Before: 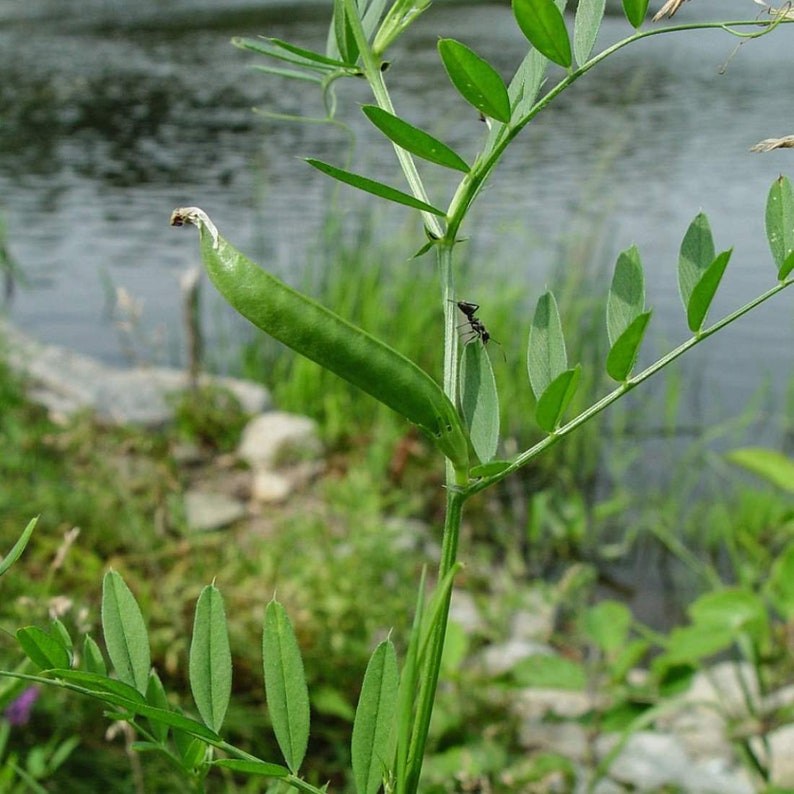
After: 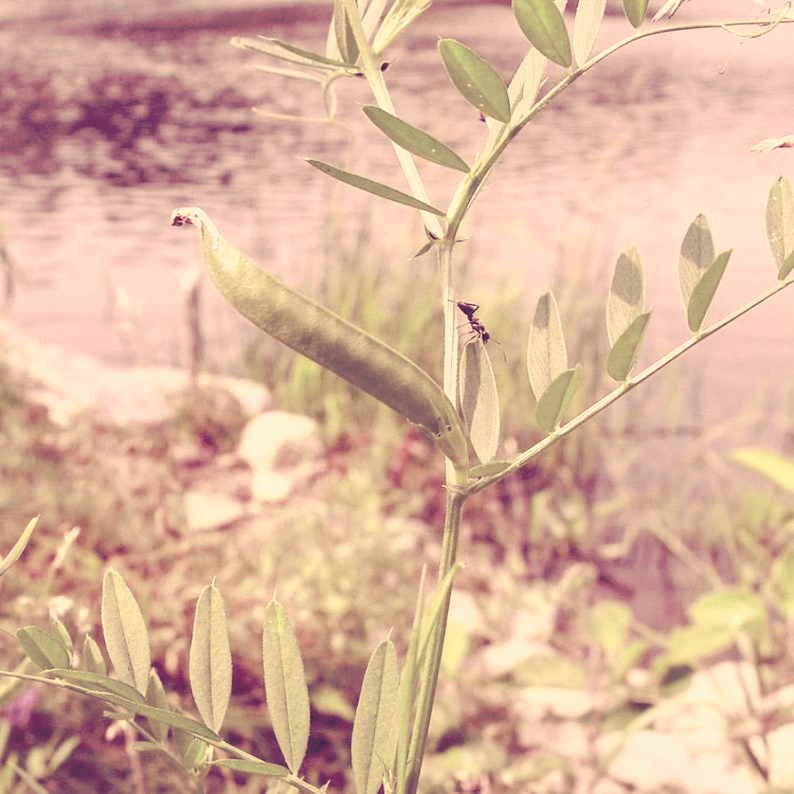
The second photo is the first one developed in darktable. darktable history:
tone curve: curves: ch0 [(0, 0) (0.003, 0.195) (0.011, 0.161) (0.025, 0.21) (0.044, 0.24) (0.069, 0.254) (0.1, 0.283) (0.136, 0.347) (0.177, 0.412) (0.224, 0.455) (0.277, 0.531) (0.335, 0.606) (0.399, 0.679) (0.468, 0.748) (0.543, 0.814) (0.623, 0.876) (0.709, 0.927) (0.801, 0.949) (0.898, 0.962) (1, 1)], preserve colors none
color look up table: target L [102.9, 96.26, 85.84, 102.04, 94.62, 101.45, 92.89, 81.85, 95.23, 60.94, 67.04, 62.88, 58.16, 47.89, 41.82, 36.87, 39.98, 18.37, 201.2, 102.43, 100.75, 101.16, 65.48, 67.2, 61.24, 52.4, 43.27, 46.36, 30.2, 44.46, 22.51, 20.31, 83.39, 88.28, 78.09, 65.77, 42.59, 54.38, 52.19, 35.85, 39.73, 35.75, 29.38, 18.67, 0.688, 96.38, 73.83, 53.54, 29.43], target a [-7.347, -55.85, -9.795, -7.054, -67.75, -5.134, -107.18, -87.48, -71.06, -40.64, 7.88, 2.61, 9.5, -21.52, -22.6, -0.894, 15.9, 21.66, 0, -8.254, -3.587, -4.954, -0.156, 13.37, 15.94, 36.85, 41.34, 36.36, 58.39, 23.34, 42.84, 33.85, -29.95, -9.575, 26.87, 17.63, 56.77, 24.02, 17.38, -4.635, 48.18, 33.48, 21.26, 40.3, 5.459, -45.58, -1.088, -28.73, -5.445], target b [71.68, 77.31, 41.49, 77.99, 54.91, 72.44, 70.23, 73.72, 87.31, 27.3, 37.45, 21.57, 41.49, 30.9, 9.8, 16.55, 15.9, -3.634, -0.001, 78.45, 62.14, 71.41, 47.14, 26.28, 33.47, 9.033, 24.07, 17.06, 6.249, 26.69, 7.439, -4.598, 36.66, 42.48, 28.57, 6.682, -12.55, 13.09, 16.71, -19.92, 0.2, -18.67, -0.199, -14, -20.74, 58.02, 17.58, 3.146, -9.084], num patches 49
